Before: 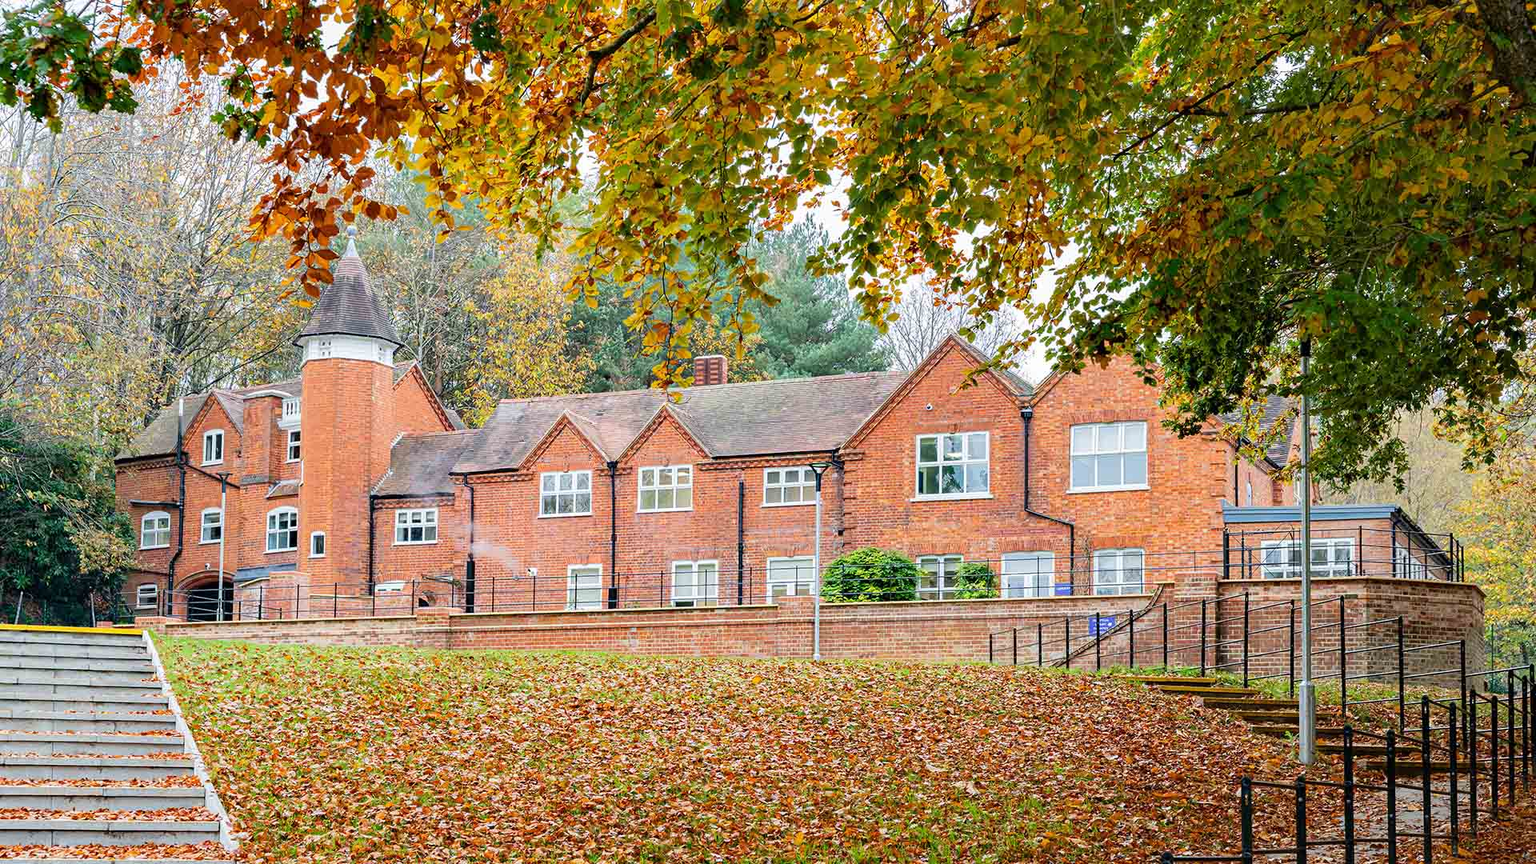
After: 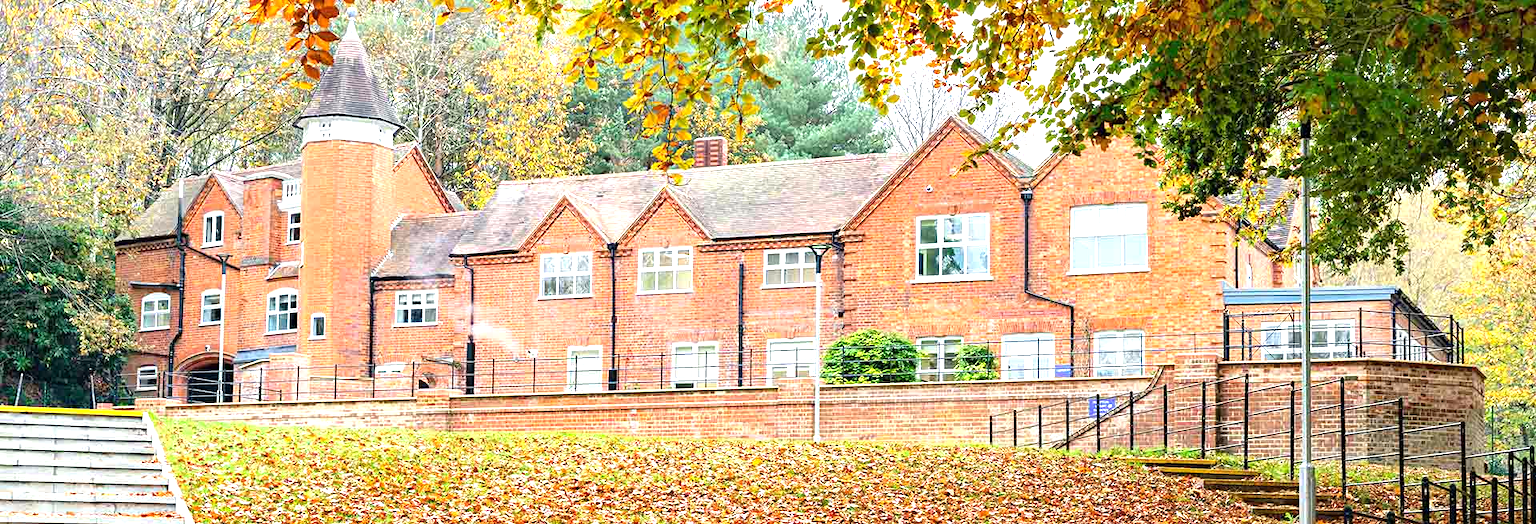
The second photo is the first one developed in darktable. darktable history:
crop and rotate: top 25.357%, bottom 13.942%
color correction: highlights b* 3
exposure: exposure 0.921 EV, compensate highlight preservation false
